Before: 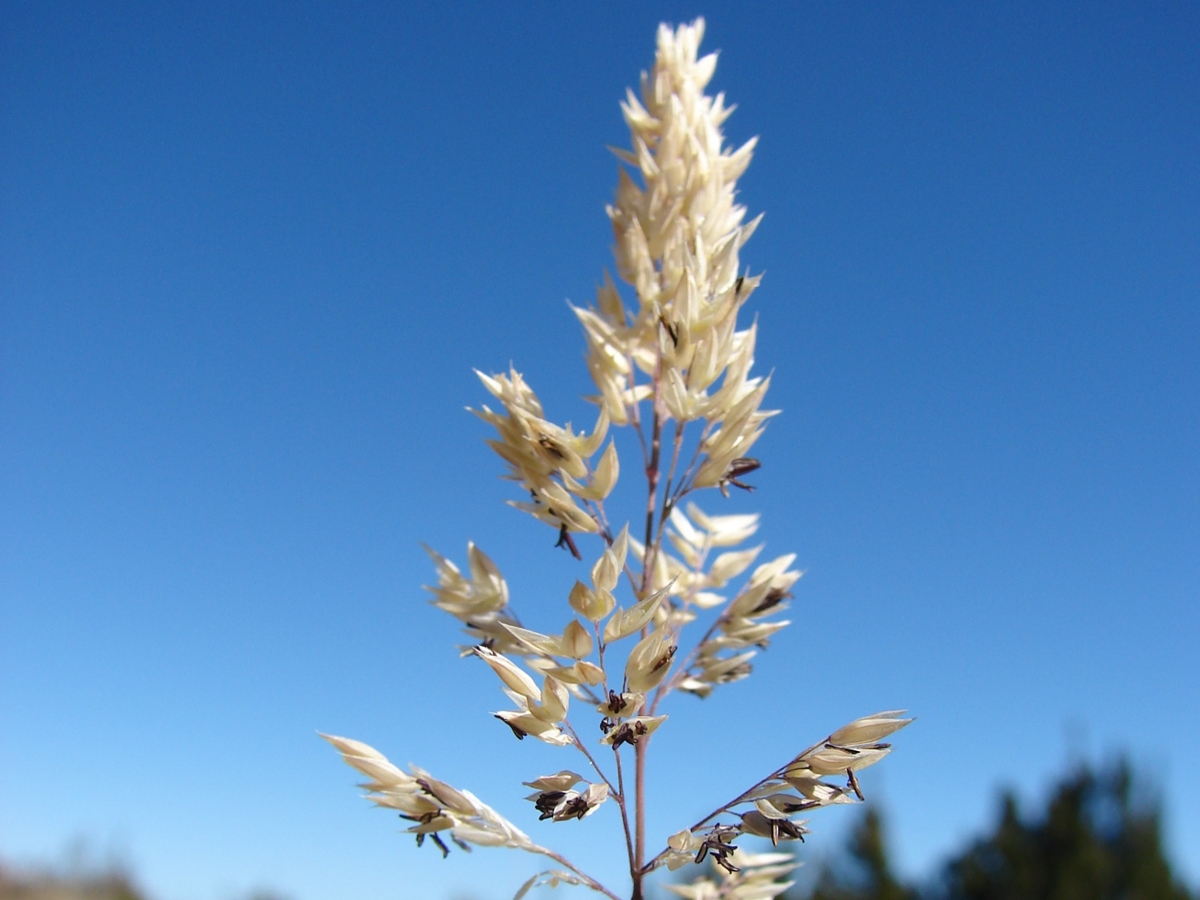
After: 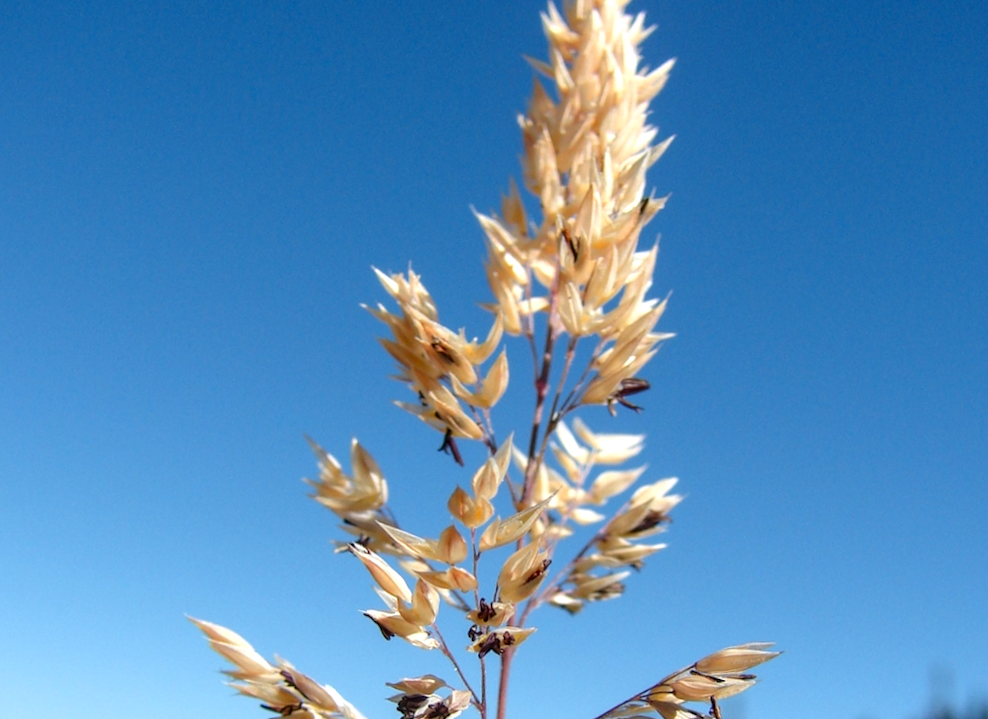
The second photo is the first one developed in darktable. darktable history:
color zones: curves: ch1 [(0.24, 0.629) (0.75, 0.5)]; ch2 [(0.255, 0.454) (0.745, 0.491)], mix 102.12%
crop and rotate: angle -3.27°, left 5.211%, top 5.211%, right 4.607%, bottom 4.607%
rotate and perspective: rotation 1.57°, crop left 0.018, crop right 0.982, crop top 0.039, crop bottom 0.961
local contrast: detail 130%
